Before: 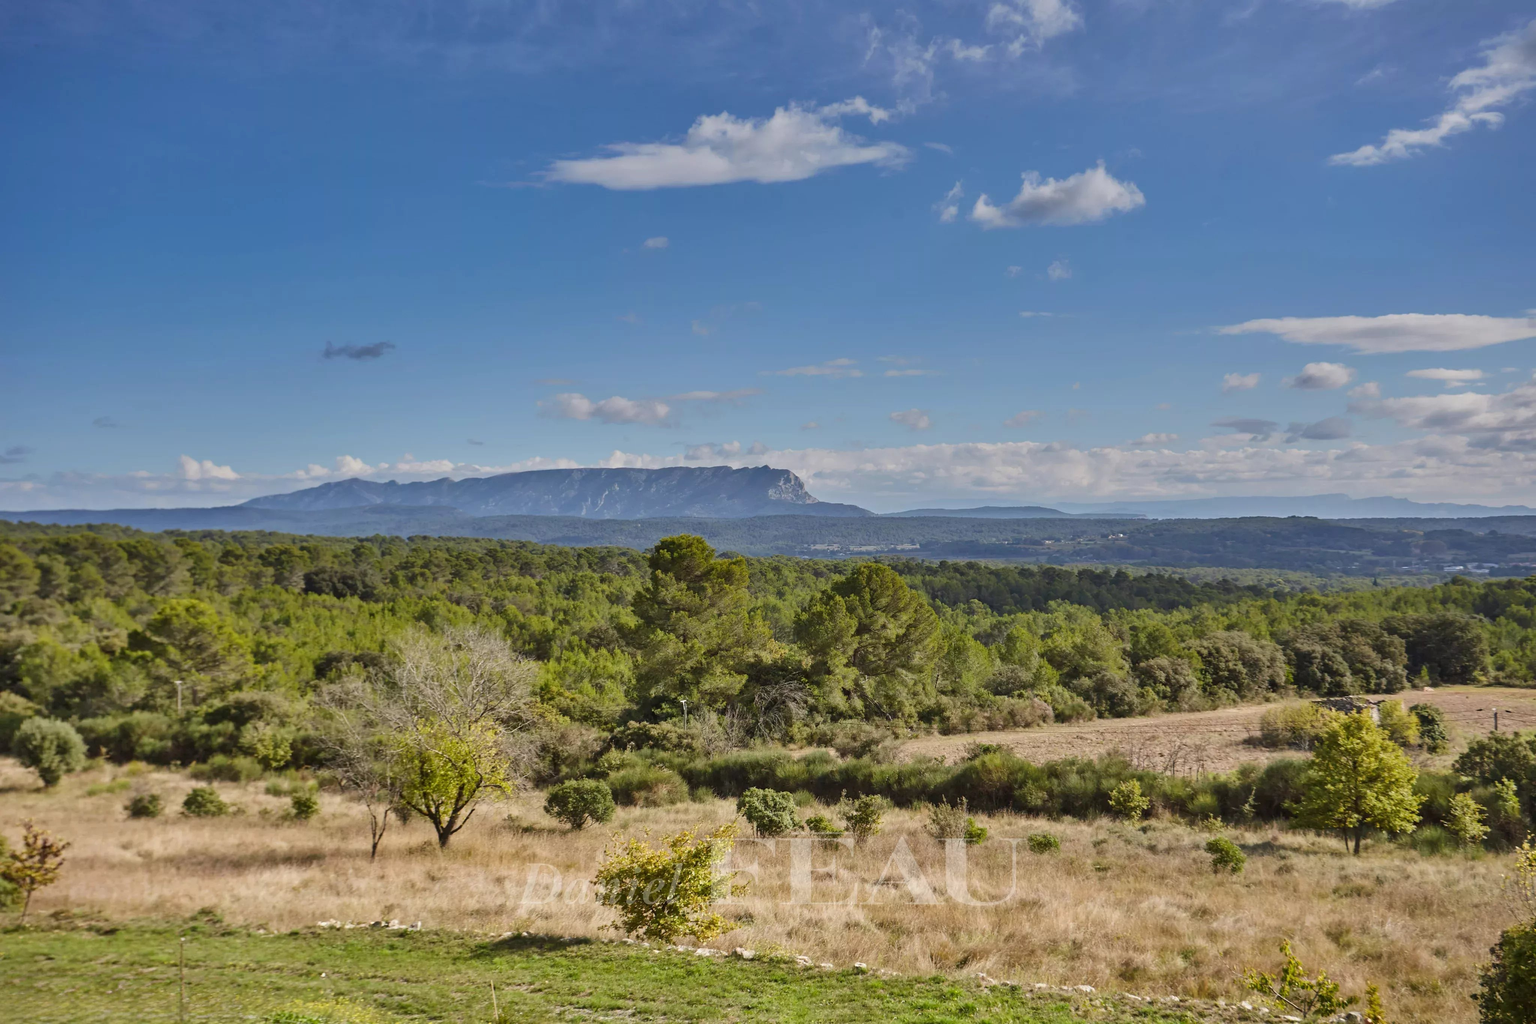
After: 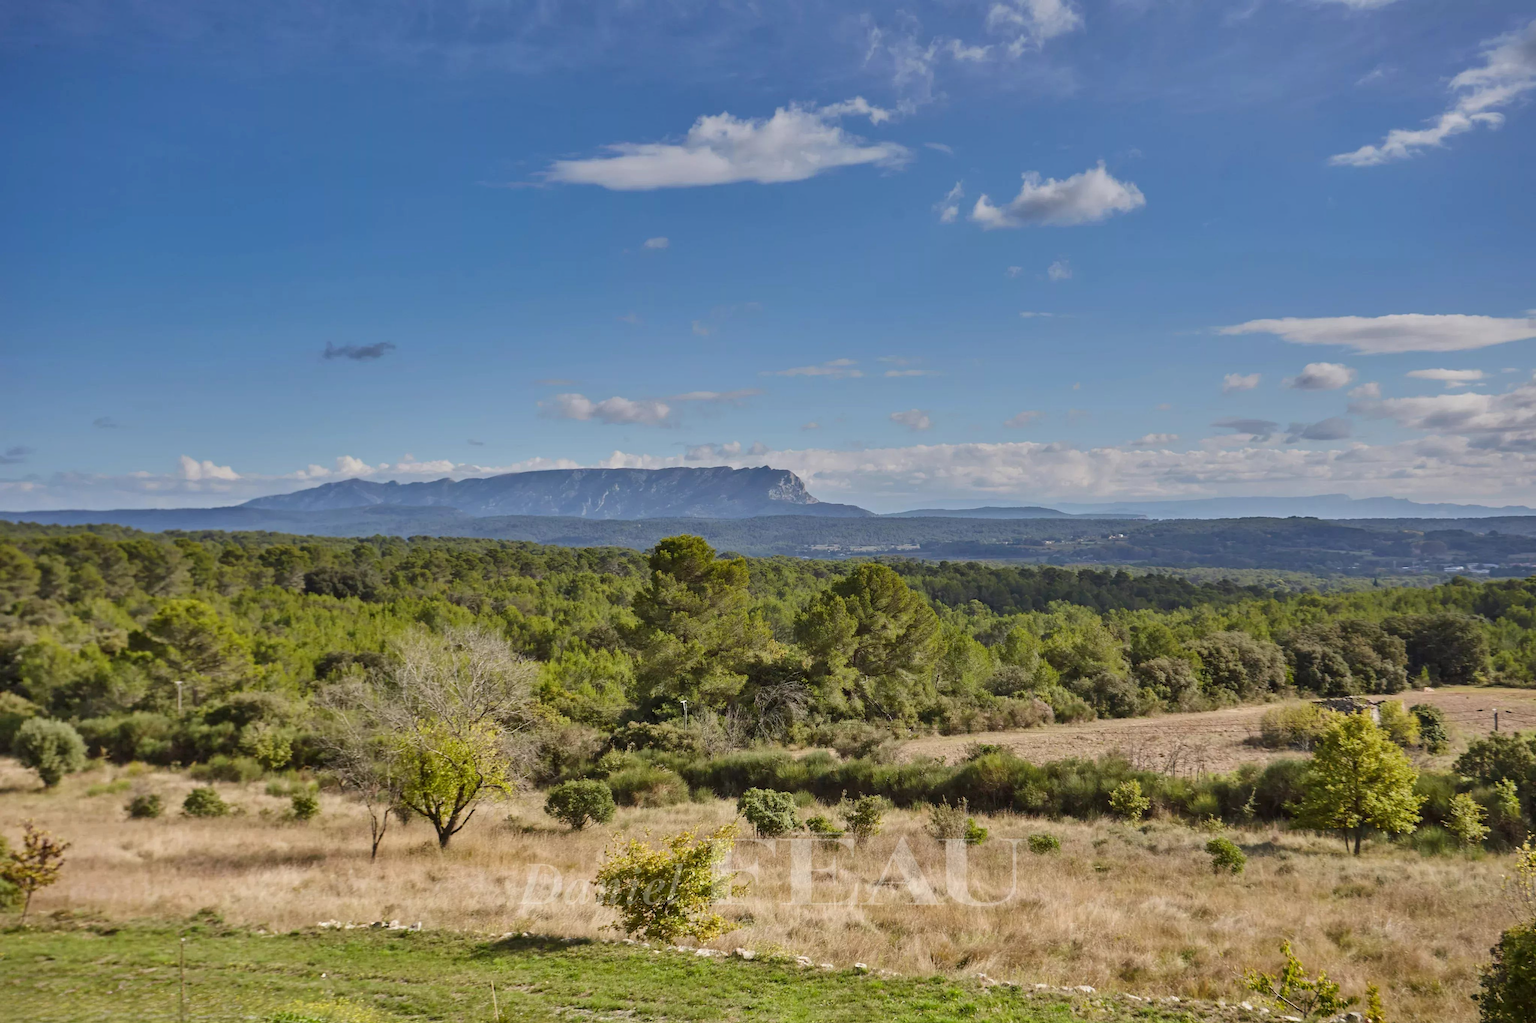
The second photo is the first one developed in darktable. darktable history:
exposure: black level correction 0.001, compensate highlight preservation false
crop: bottom 0.071%
